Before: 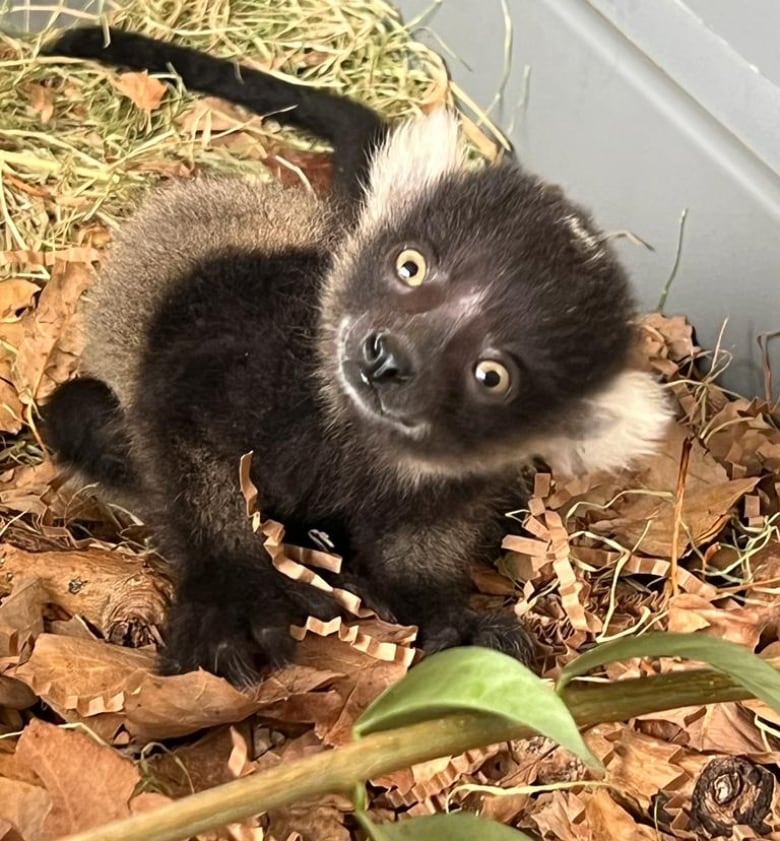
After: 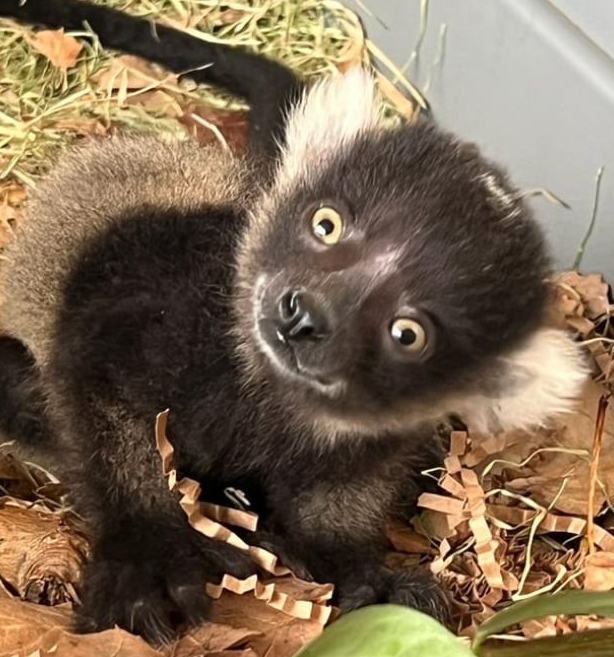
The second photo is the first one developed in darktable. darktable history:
crop and rotate: left 10.77%, top 5.1%, right 10.41%, bottom 16.76%
color correction: highlights a* -0.182, highlights b* -0.124
